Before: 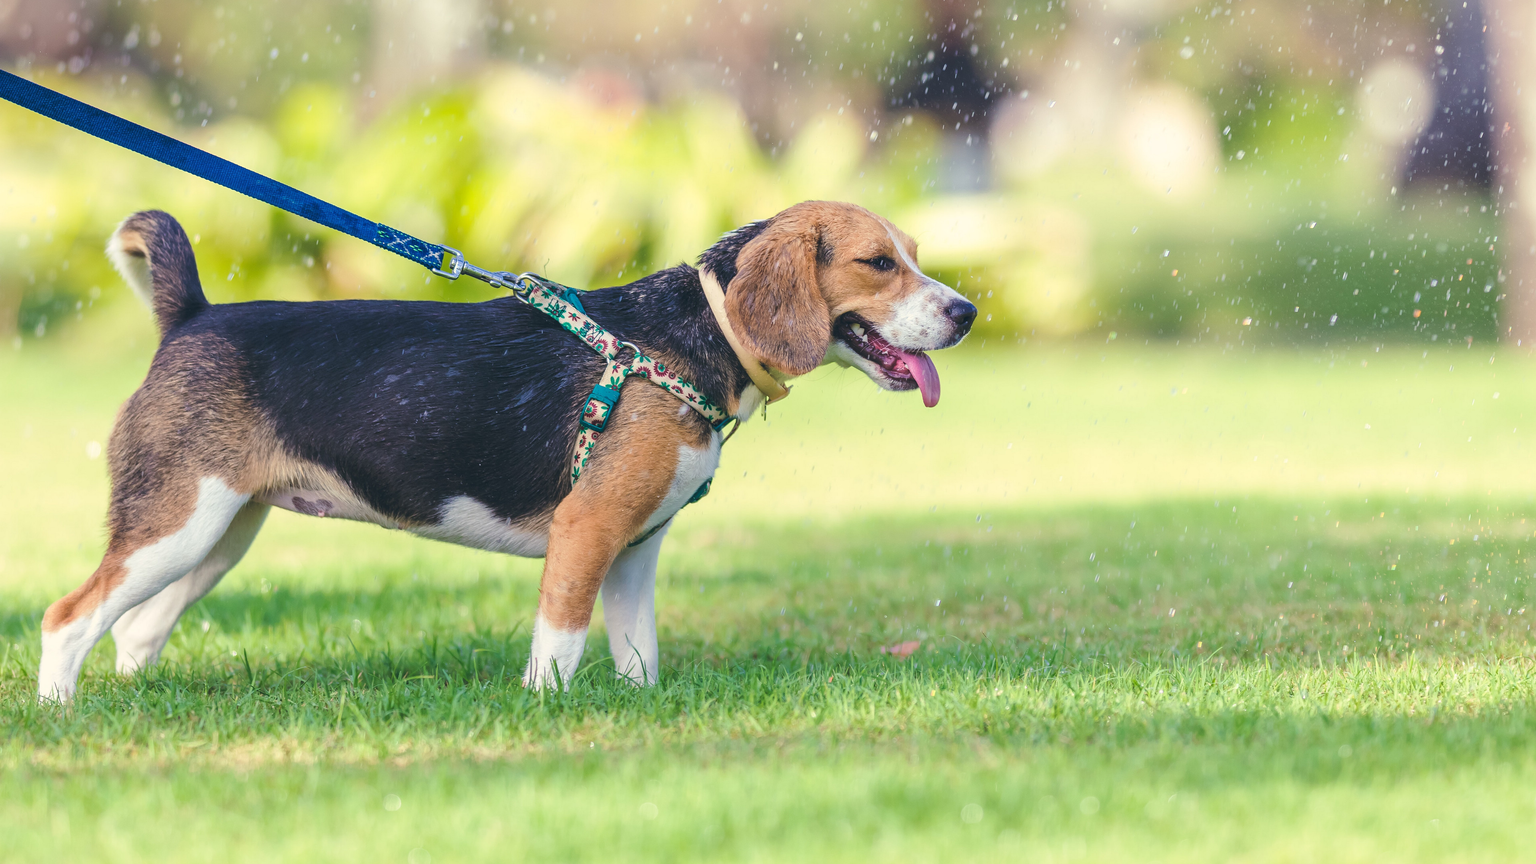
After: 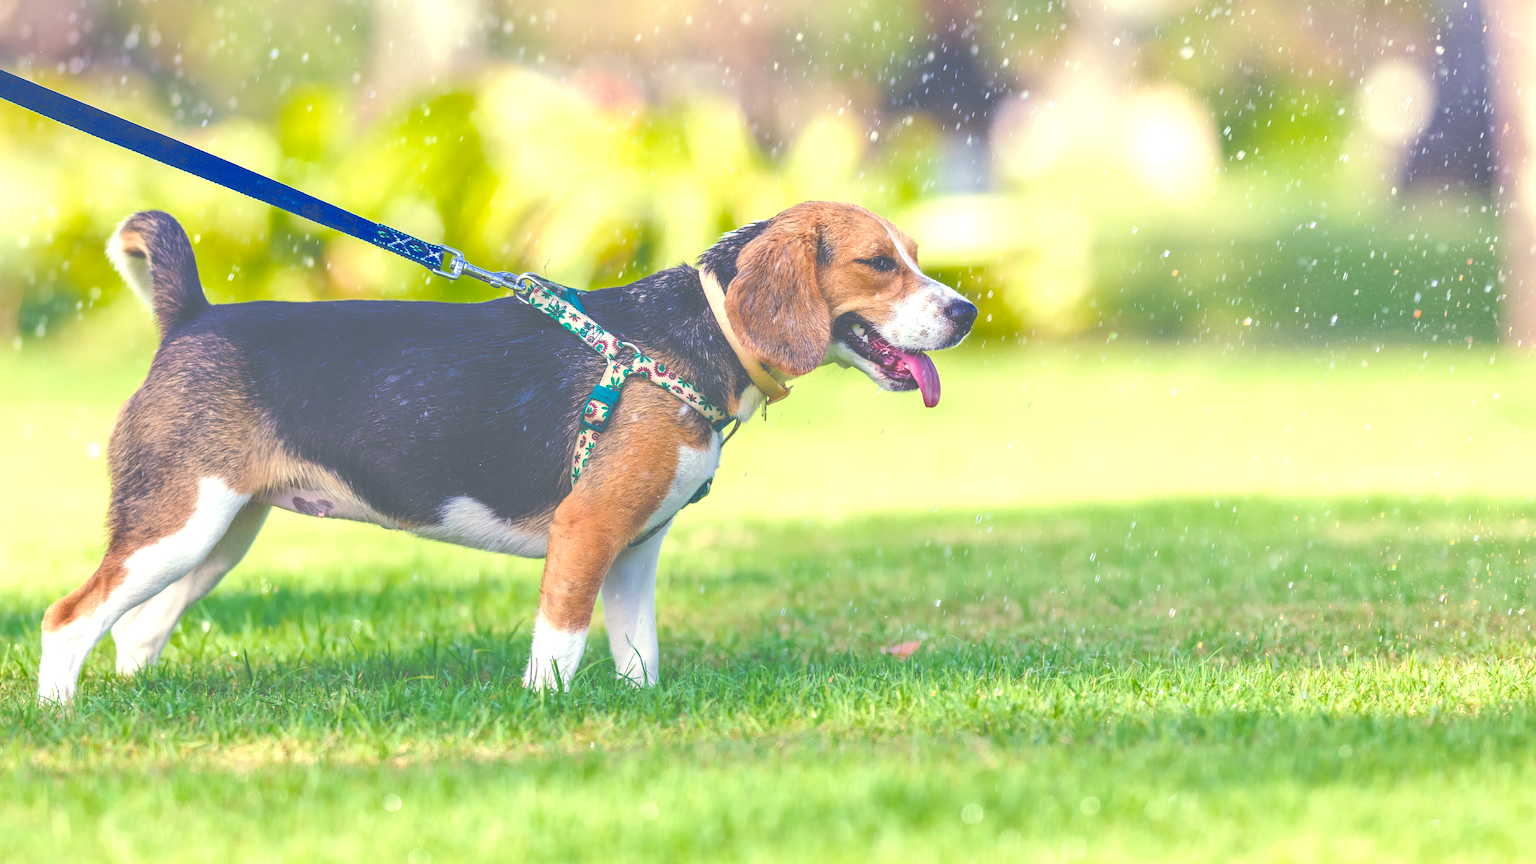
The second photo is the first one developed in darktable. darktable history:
color balance rgb: global offset › chroma 0.134%, global offset › hue 253.31°, perceptual saturation grading › global saturation 25.5%, global vibrance 10.428%, saturation formula JzAzBz (2021)
exposure: black level correction -0.072, exposure 0.503 EV, compensate exposure bias true, compensate highlight preservation false
shadows and highlights: shadows 36.34, highlights -27.82, soften with gaussian
